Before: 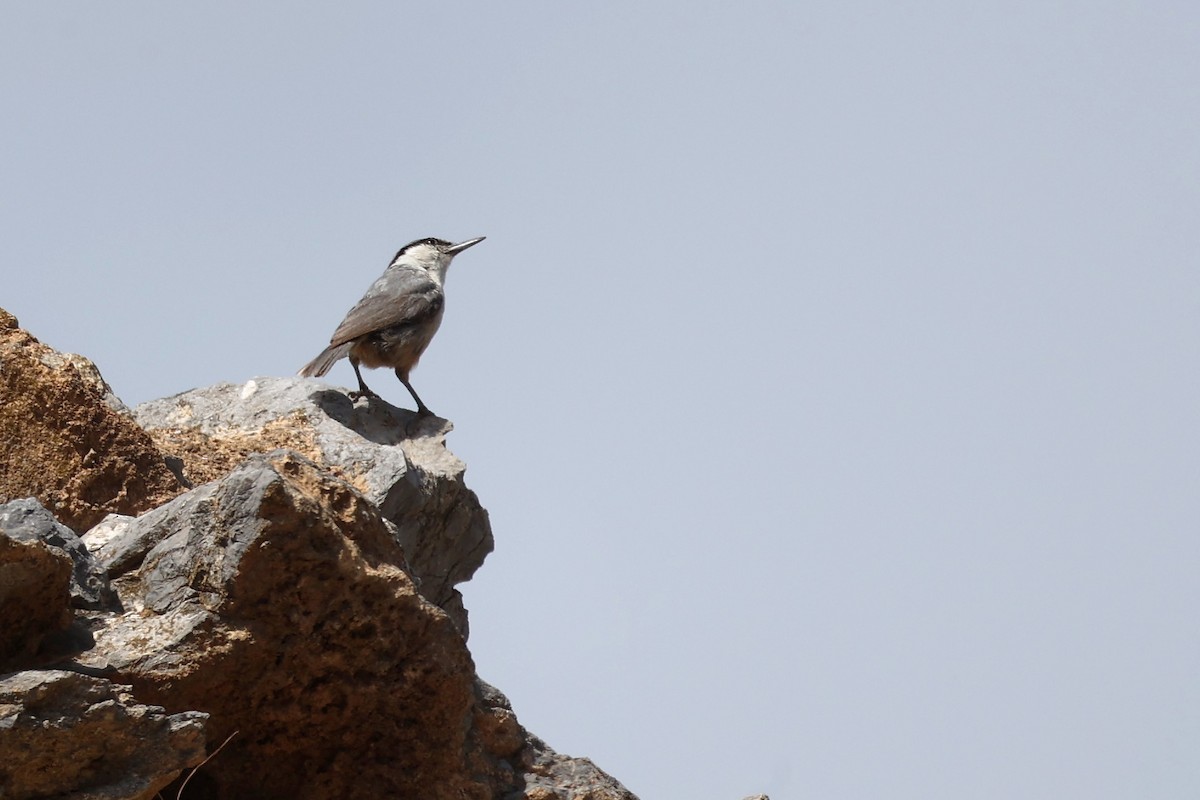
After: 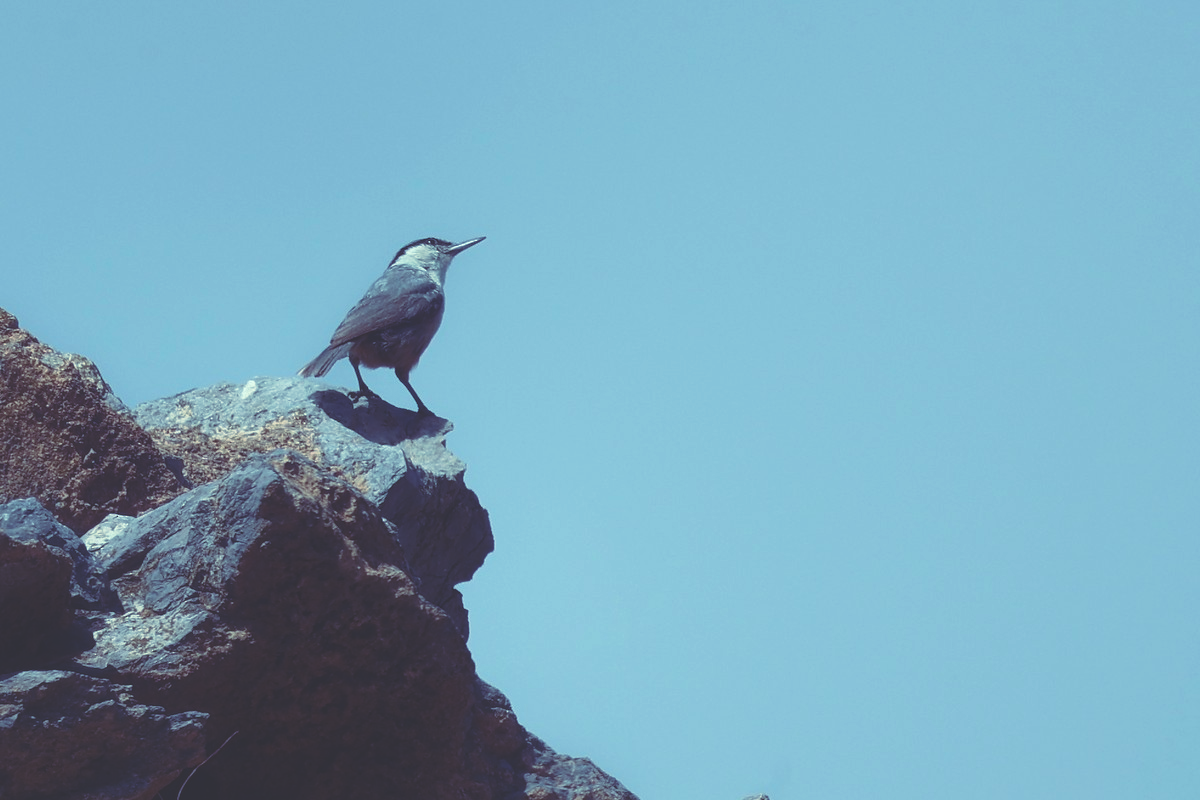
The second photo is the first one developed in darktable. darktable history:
contrast brightness saturation: saturation -0.04
rgb curve: curves: ch0 [(0, 0.186) (0.314, 0.284) (0.576, 0.466) (0.805, 0.691) (0.936, 0.886)]; ch1 [(0, 0.186) (0.314, 0.284) (0.581, 0.534) (0.771, 0.746) (0.936, 0.958)]; ch2 [(0, 0.216) (0.275, 0.39) (1, 1)], mode RGB, independent channels, compensate middle gray true, preserve colors none
contrast equalizer: y [[0.5, 0.486, 0.447, 0.446, 0.489, 0.5], [0.5 ×6], [0.5 ×6], [0 ×6], [0 ×6]]
shadows and highlights: radius 125.46, shadows 21.19, highlights -21.19, low approximation 0.01
